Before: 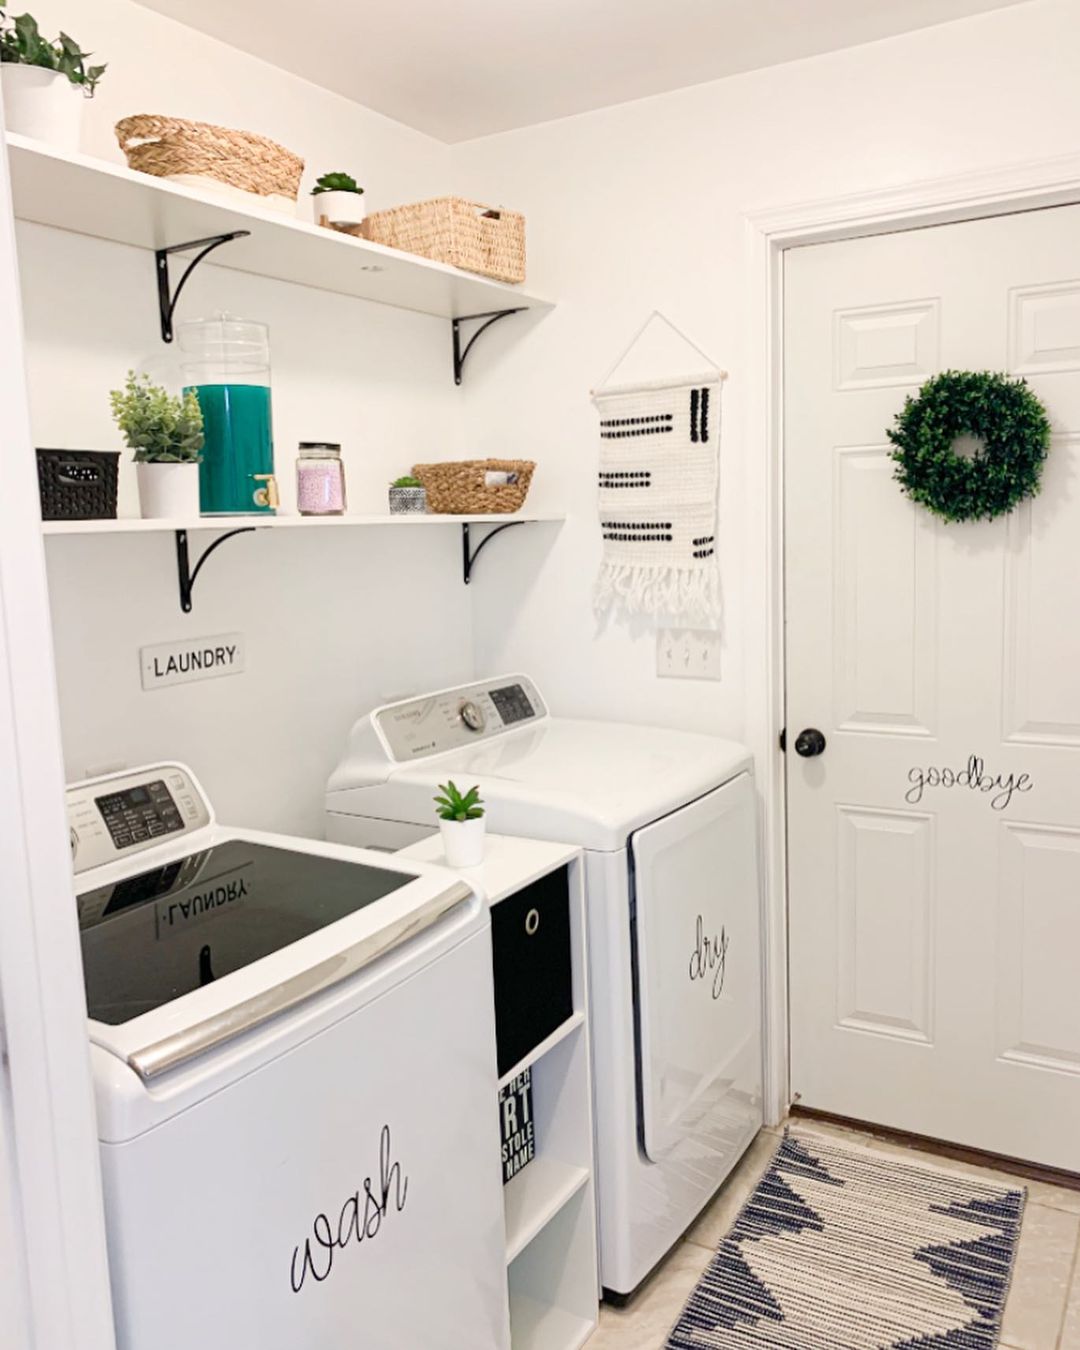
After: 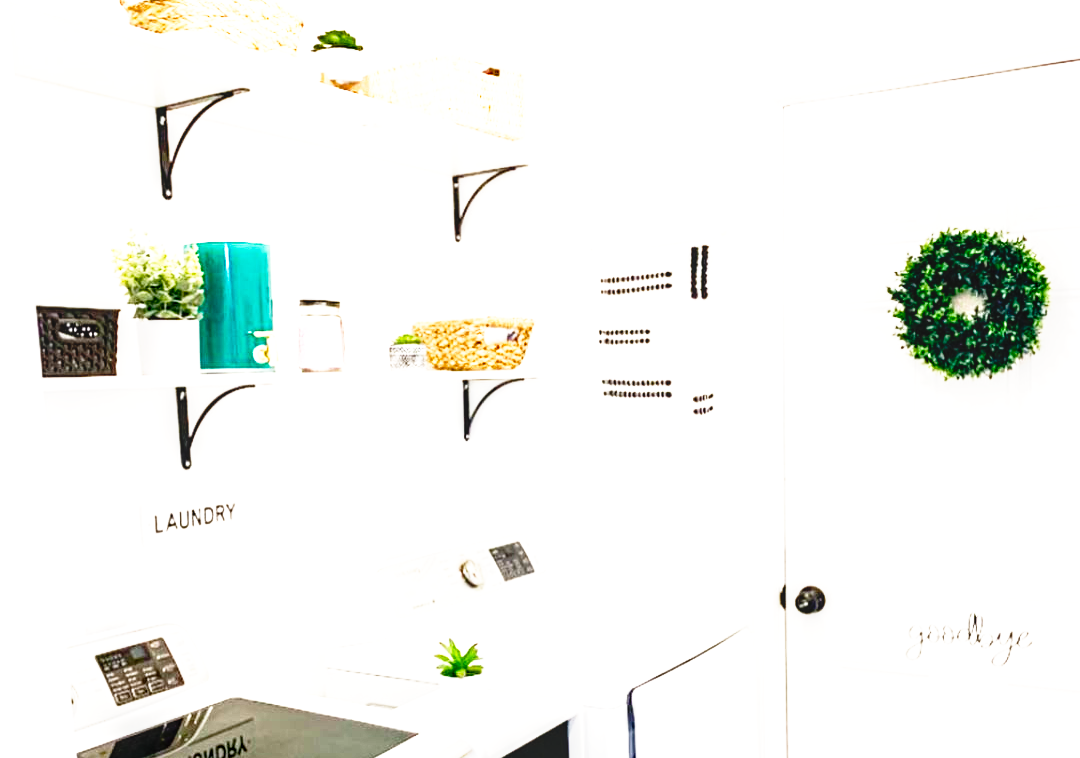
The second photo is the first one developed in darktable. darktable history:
contrast brightness saturation: contrast 0.081, saturation 0.017
crop and rotate: top 10.594%, bottom 33.241%
exposure: exposure 0.602 EV, compensate highlight preservation false
base curve: curves: ch0 [(0, 0) (0.012, 0.01) (0.073, 0.168) (0.31, 0.711) (0.645, 0.957) (1, 1)], preserve colors none
local contrast: detail 130%
color balance rgb: perceptual saturation grading › global saturation 20%, perceptual saturation grading › highlights -14.25%, perceptual saturation grading › shadows 49.801%, perceptual brilliance grading › global brilliance 19.634%, perceptual brilliance grading › shadows -40.64%
